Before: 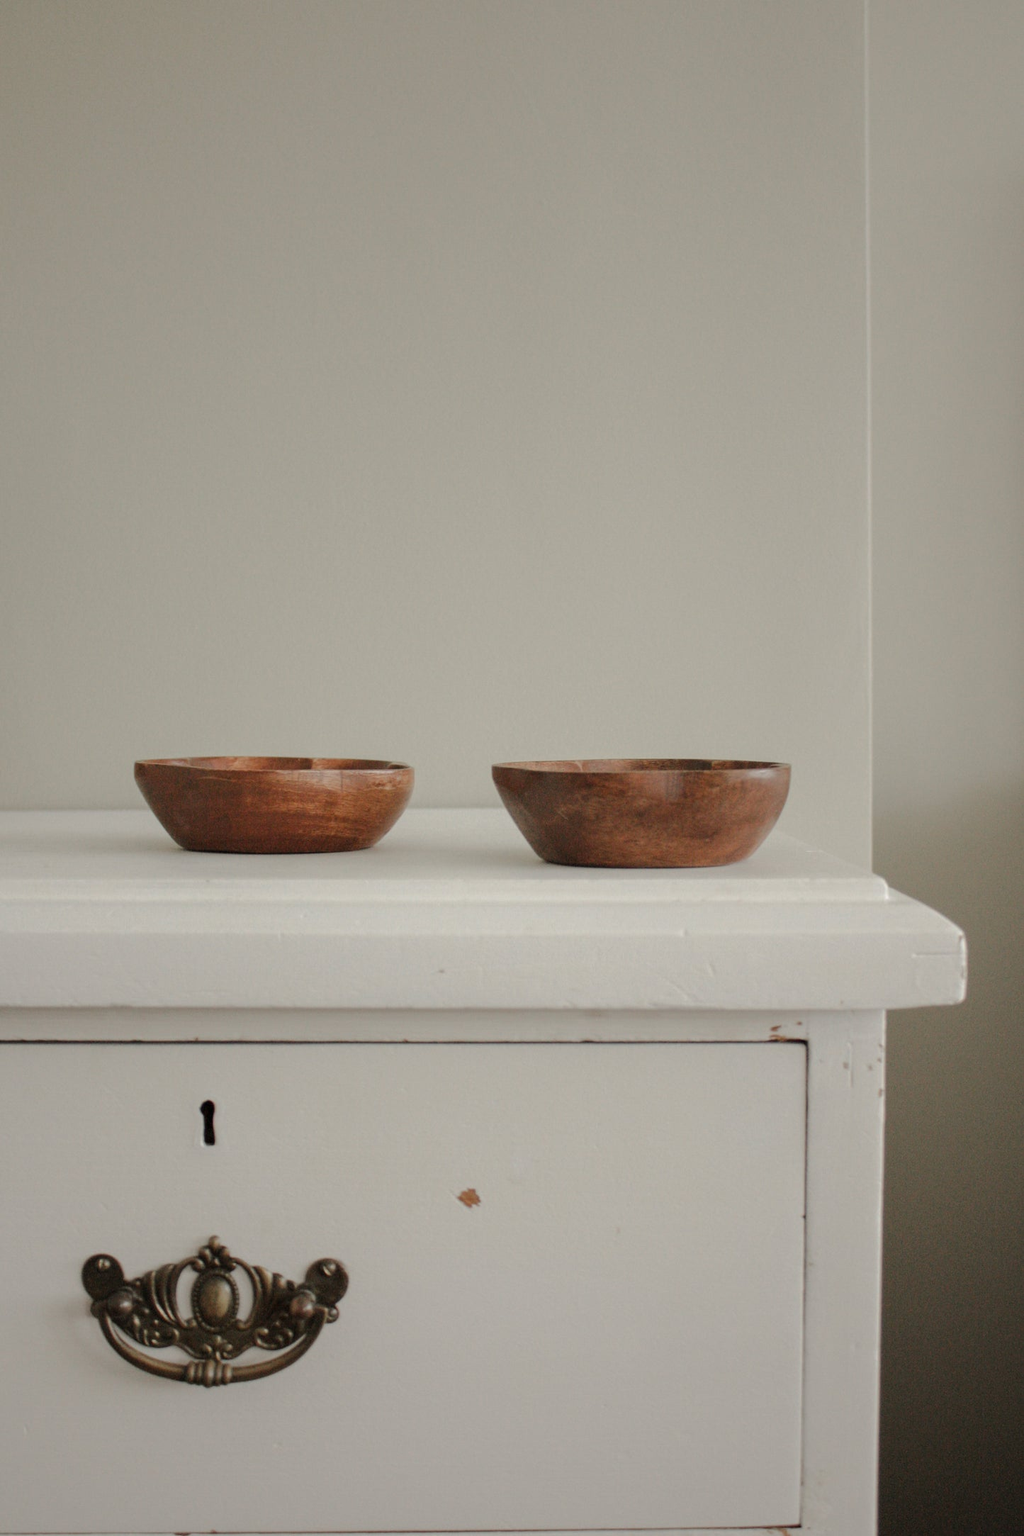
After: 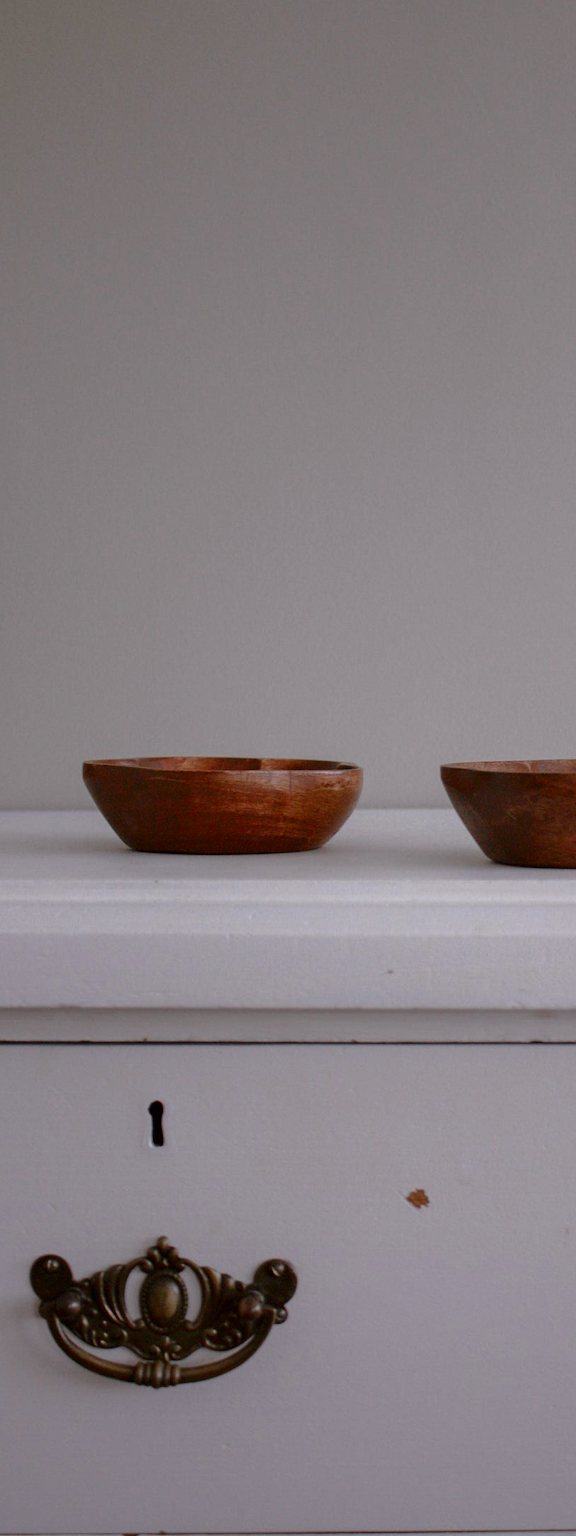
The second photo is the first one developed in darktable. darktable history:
crop: left 5.114%, right 38.589%
white balance: red 1.004, blue 1.096
contrast brightness saturation: brightness -0.25, saturation 0.2
tone equalizer: on, module defaults
